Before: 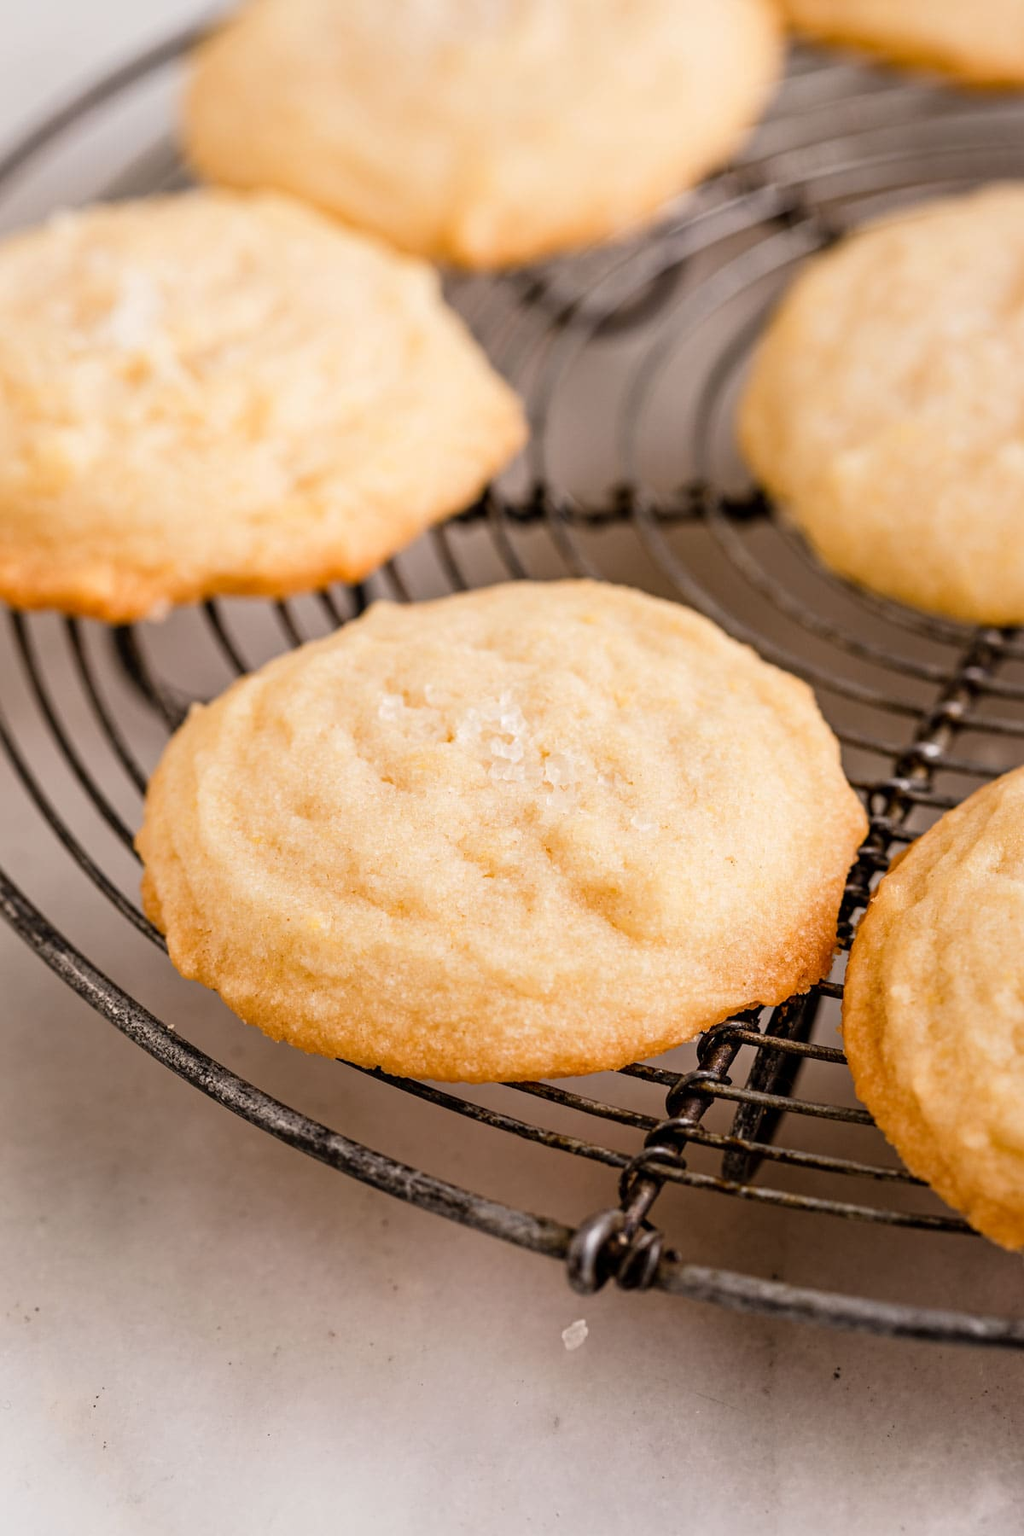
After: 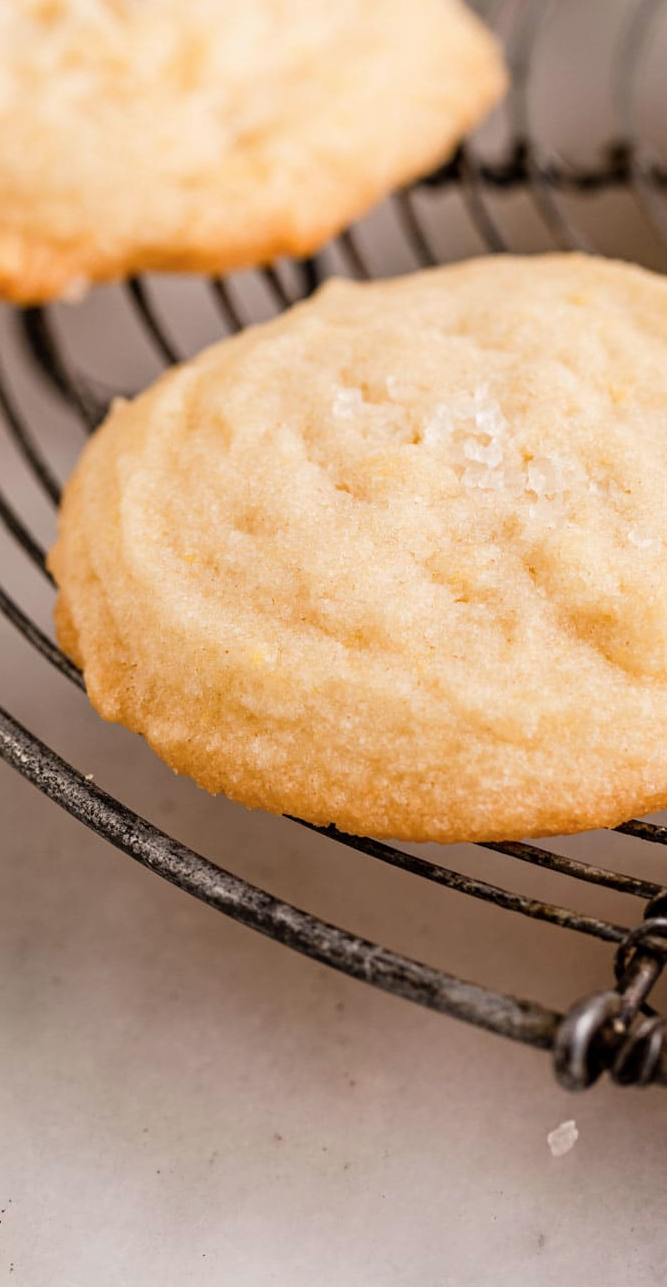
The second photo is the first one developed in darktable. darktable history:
crop: left 9.308%, top 23.669%, right 35.077%, bottom 4.796%
contrast brightness saturation: saturation -0.064
